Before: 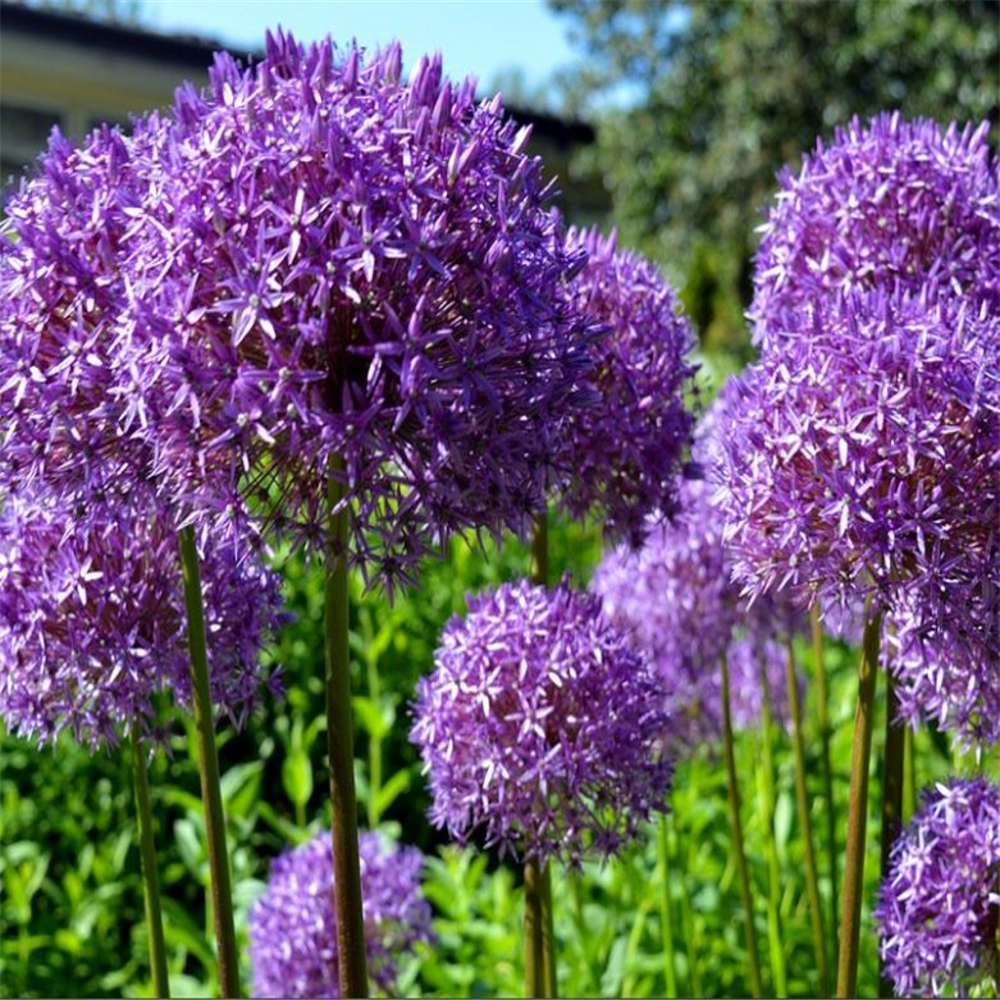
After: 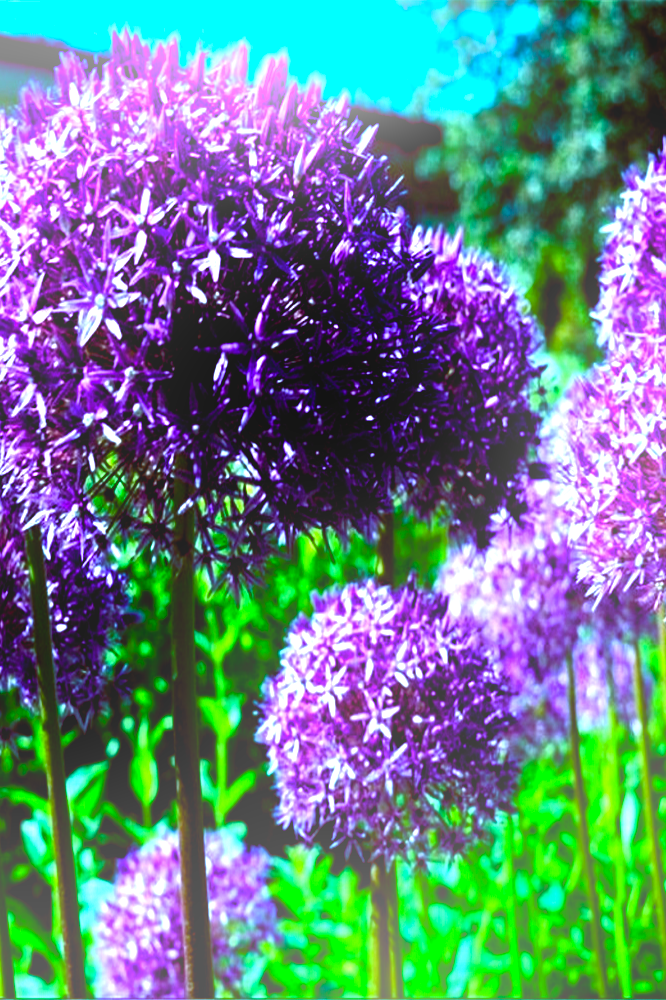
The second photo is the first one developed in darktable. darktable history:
color balance rgb: shadows lift › luminance -7.7%, shadows lift › chroma 2.13%, shadows lift › hue 200.79°, power › luminance -7.77%, power › chroma 2.27%, power › hue 220.69°, highlights gain › luminance 15.15%, highlights gain › chroma 4%, highlights gain › hue 209.35°, global offset › luminance -0.21%, global offset › chroma 0.27%, perceptual saturation grading › global saturation 24.42%, perceptual saturation grading › highlights -24.42%, perceptual saturation grading › mid-tones 24.42%, perceptual saturation grading › shadows 40%, perceptual brilliance grading › global brilliance -5%, perceptual brilliance grading › highlights 24.42%, perceptual brilliance grading › mid-tones 7%, perceptual brilliance grading › shadows -5%
color calibration: output R [0.972, 0.068, -0.094, 0], output G [-0.178, 1.216, -0.086, 0], output B [0.095, -0.136, 0.98, 0], illuminant custom, x 0.371, y 0.381, temperature 4283.16 K
tone equalizer: -8 EV -0.75 EV, -7 EV -0.7 EV, -6 EV -0.6 EV, -5 EV -0.4 EV, -3 EV 0.4 EV, -2 EV 0.6 EV, -1 EV 0.7 EV, +0 EV 0.75 EV, edges refinement/feathering 500, mask exposure compensation -1.57 EV, preserve details no
crop: left 15.419%, right 17.914%
bloom: threshold 82.5%, strength 16.25%
white balance: red 1, blue 1
